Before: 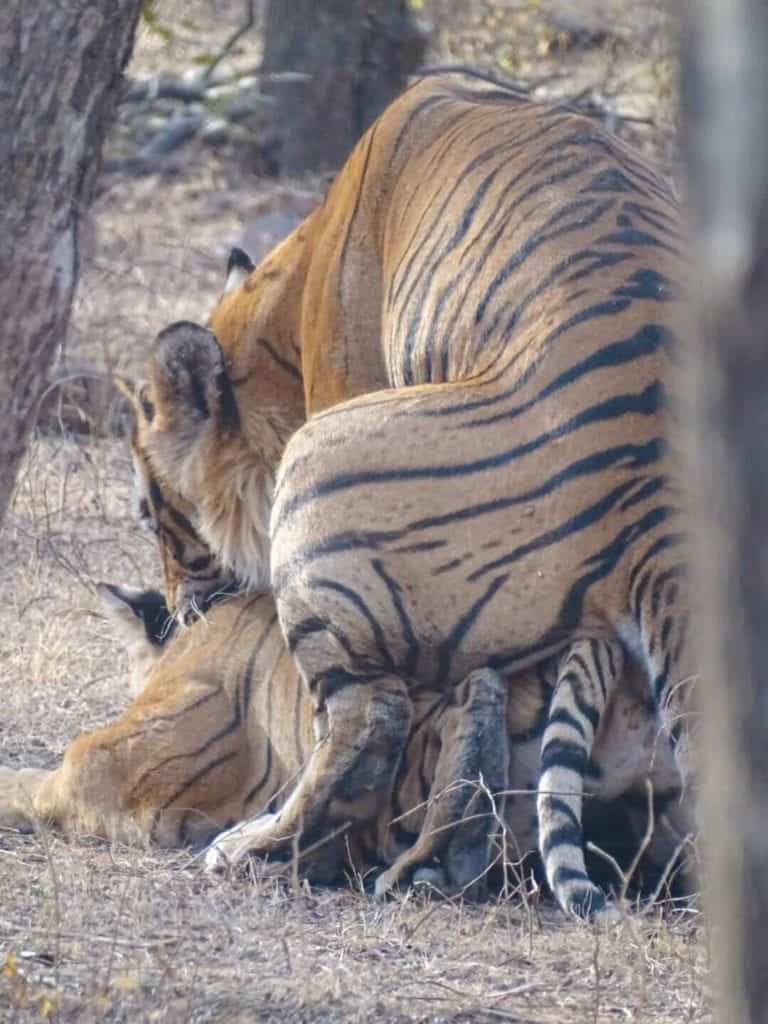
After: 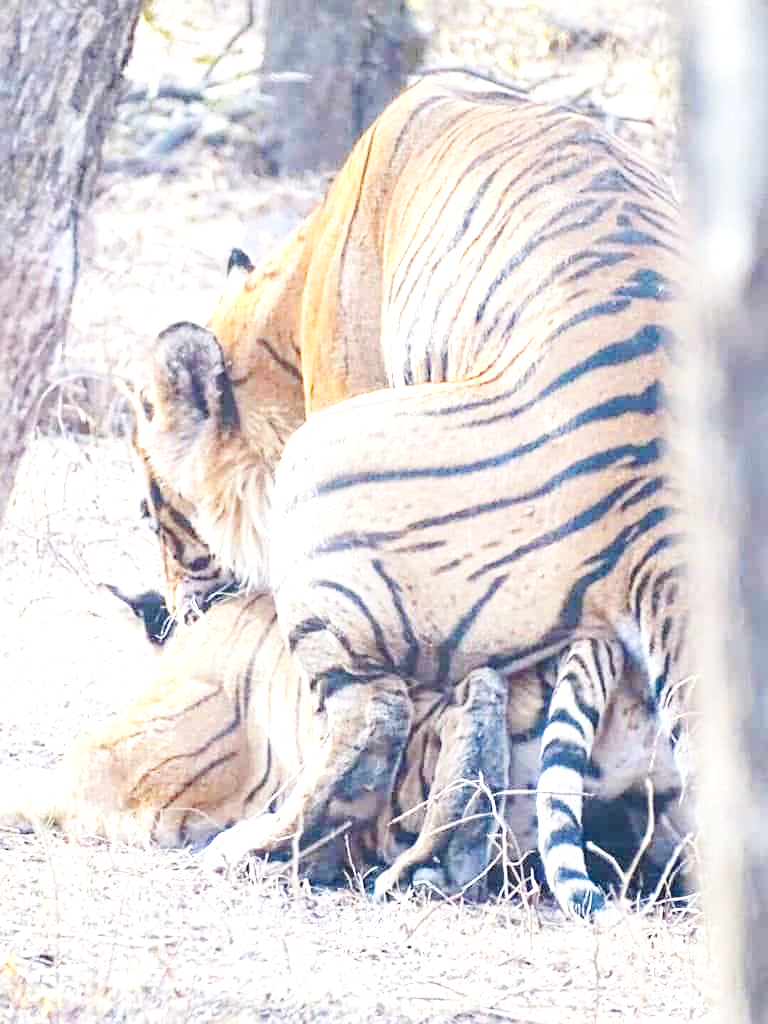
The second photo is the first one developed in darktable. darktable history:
exposure: black level correction 0, exposure 1.45 EV, compensate exposure bias true, compensate highlight preservation false
base curve: curves: ch0 [(0, 0) (0.032, 0.025) (0.121, 0.166) (0.206, 0.329) (0.605, 0.79) (1, 1)], preserve colors none
sharpen: on, module defaults
